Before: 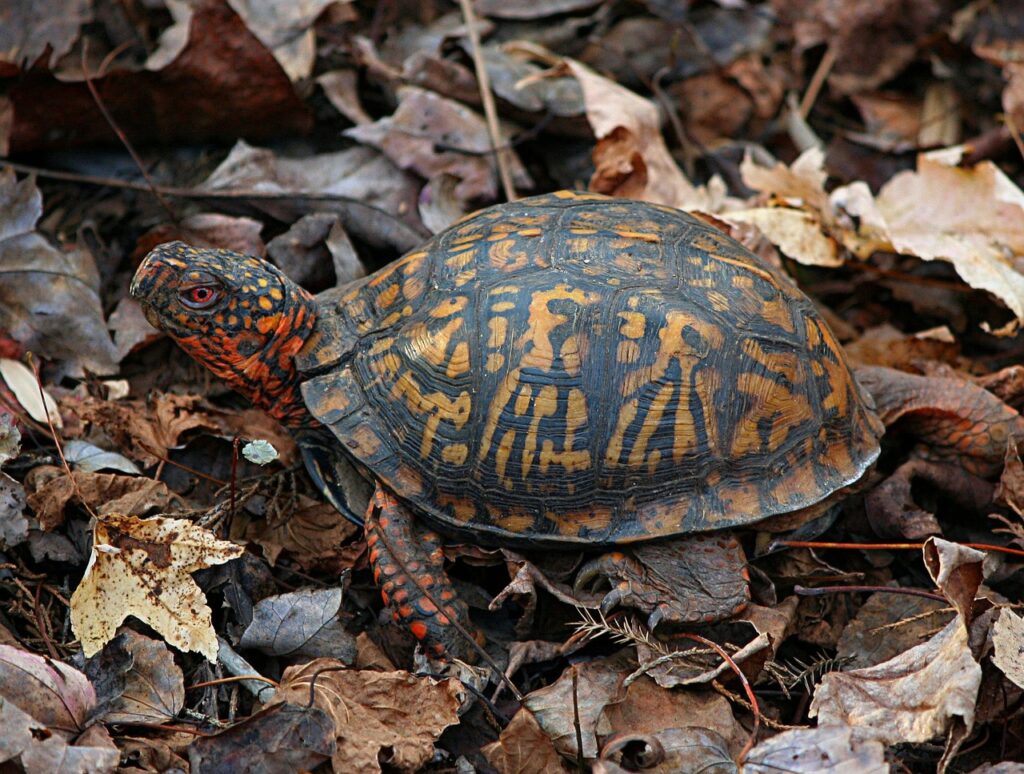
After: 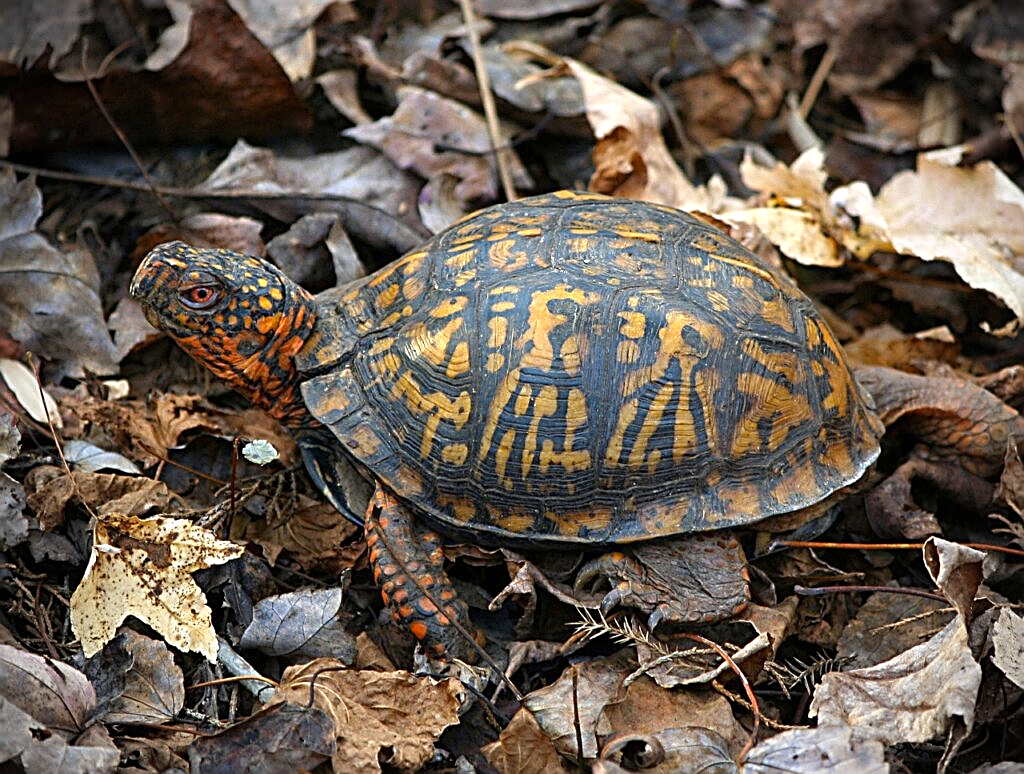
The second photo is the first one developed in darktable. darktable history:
sharpen: on, module defaults
exposure: exposure 0.515 EV, compensate highlight preservation false
color contrast: green-magenta contrast 0.8, blue-yellow contrast 1.1, unbound 0
vignetting: fall-off start 74.49%, fall-off radius 65.9%, brightness -0.628, saturation -0.68
